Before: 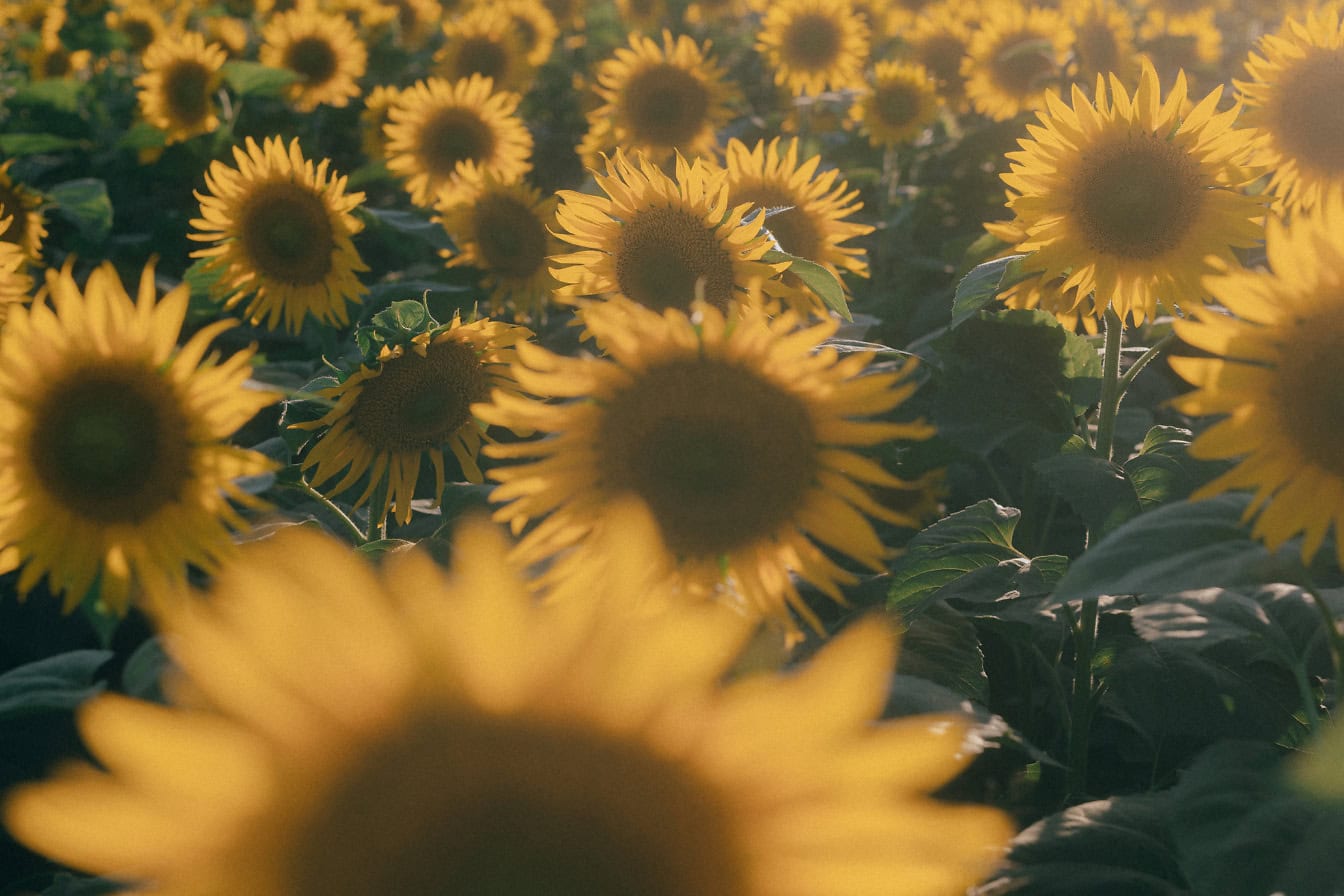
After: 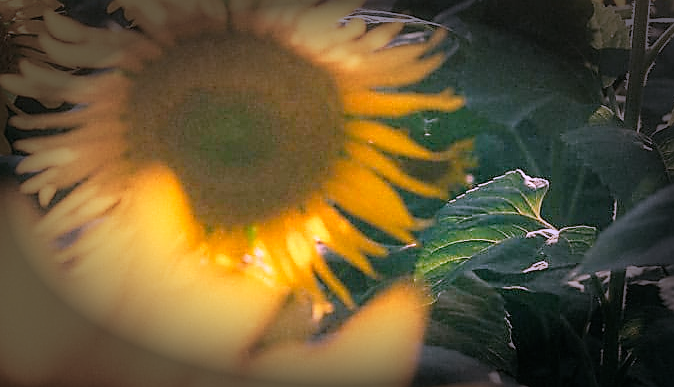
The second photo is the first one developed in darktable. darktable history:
base curve: curves: ch0 [(0, 0) (0.012, 0.01) (0.073, 0.168) (0.31, 0.711) (0.645, 0.957) (1, 1)], preserve colors none
color balance rgb: shadows lift › chroma 2.022%, shadows lift › hue 249.41°, perceptual saturation grading › global saturation 25.237%, global vibrance 20%
crop: left 35.124%, top 36.74%, right 14.701%, bottom 20.056%
local contrast: on, module defaults
color correction: highlights a* 15.08, highlights b* -24.45
vignetting: fall-off start 49.09%, brightness -0.884, automatic ratio true, width/height ratio 1.288
sharpen: radius 1.398, amount 1.233, threshold 0.829
